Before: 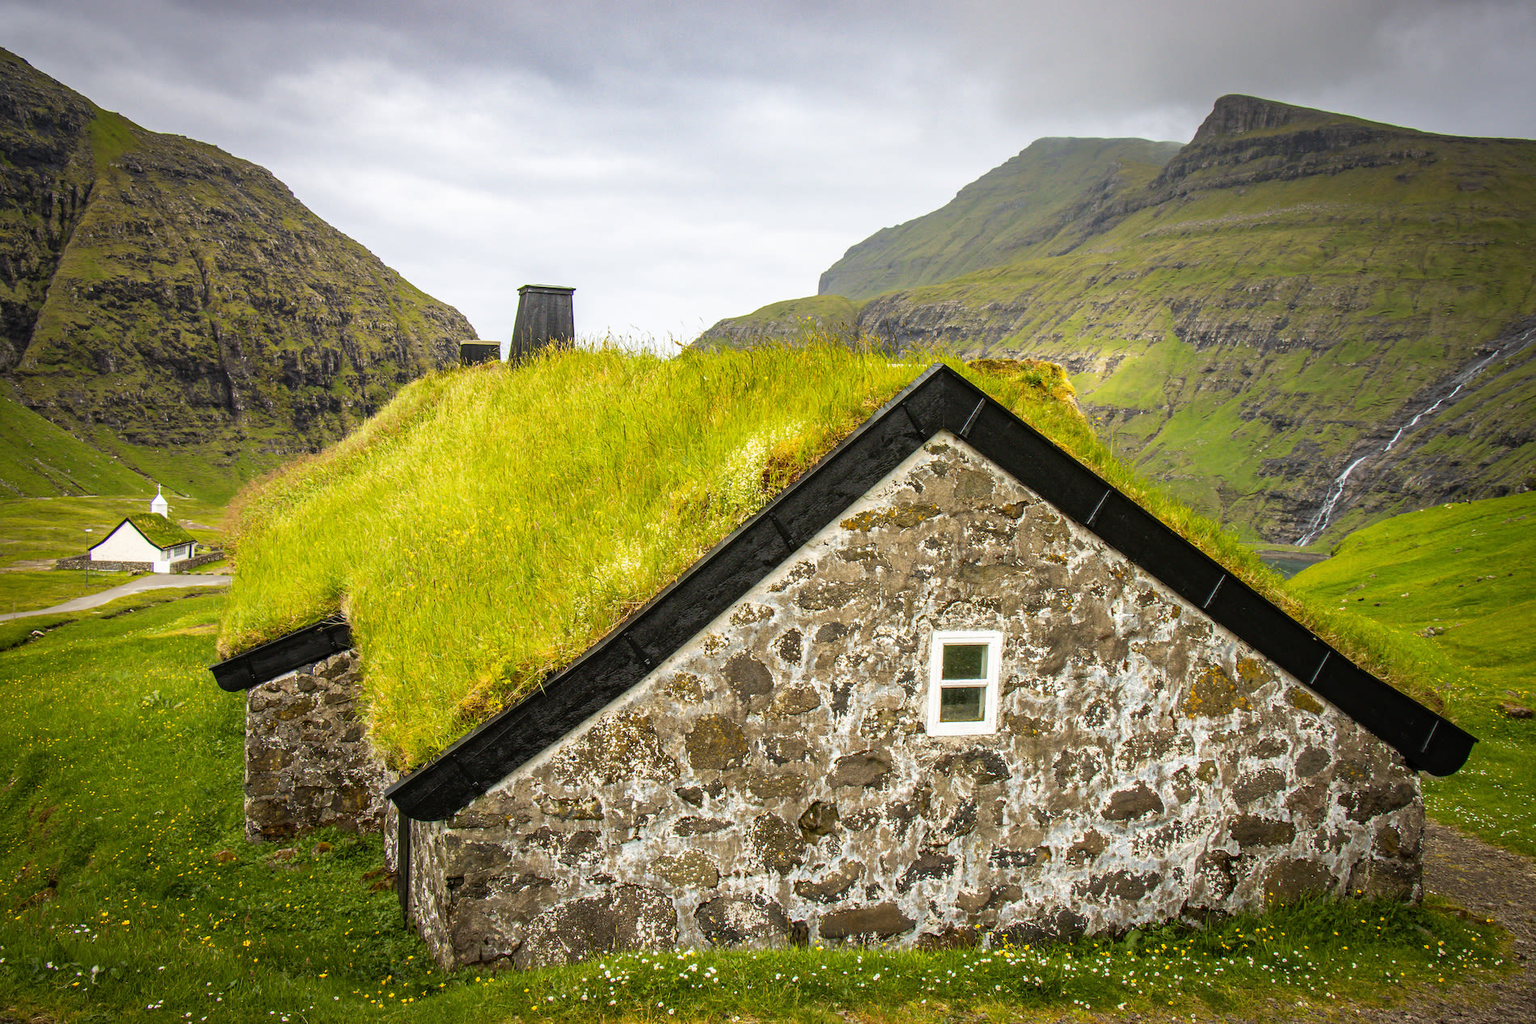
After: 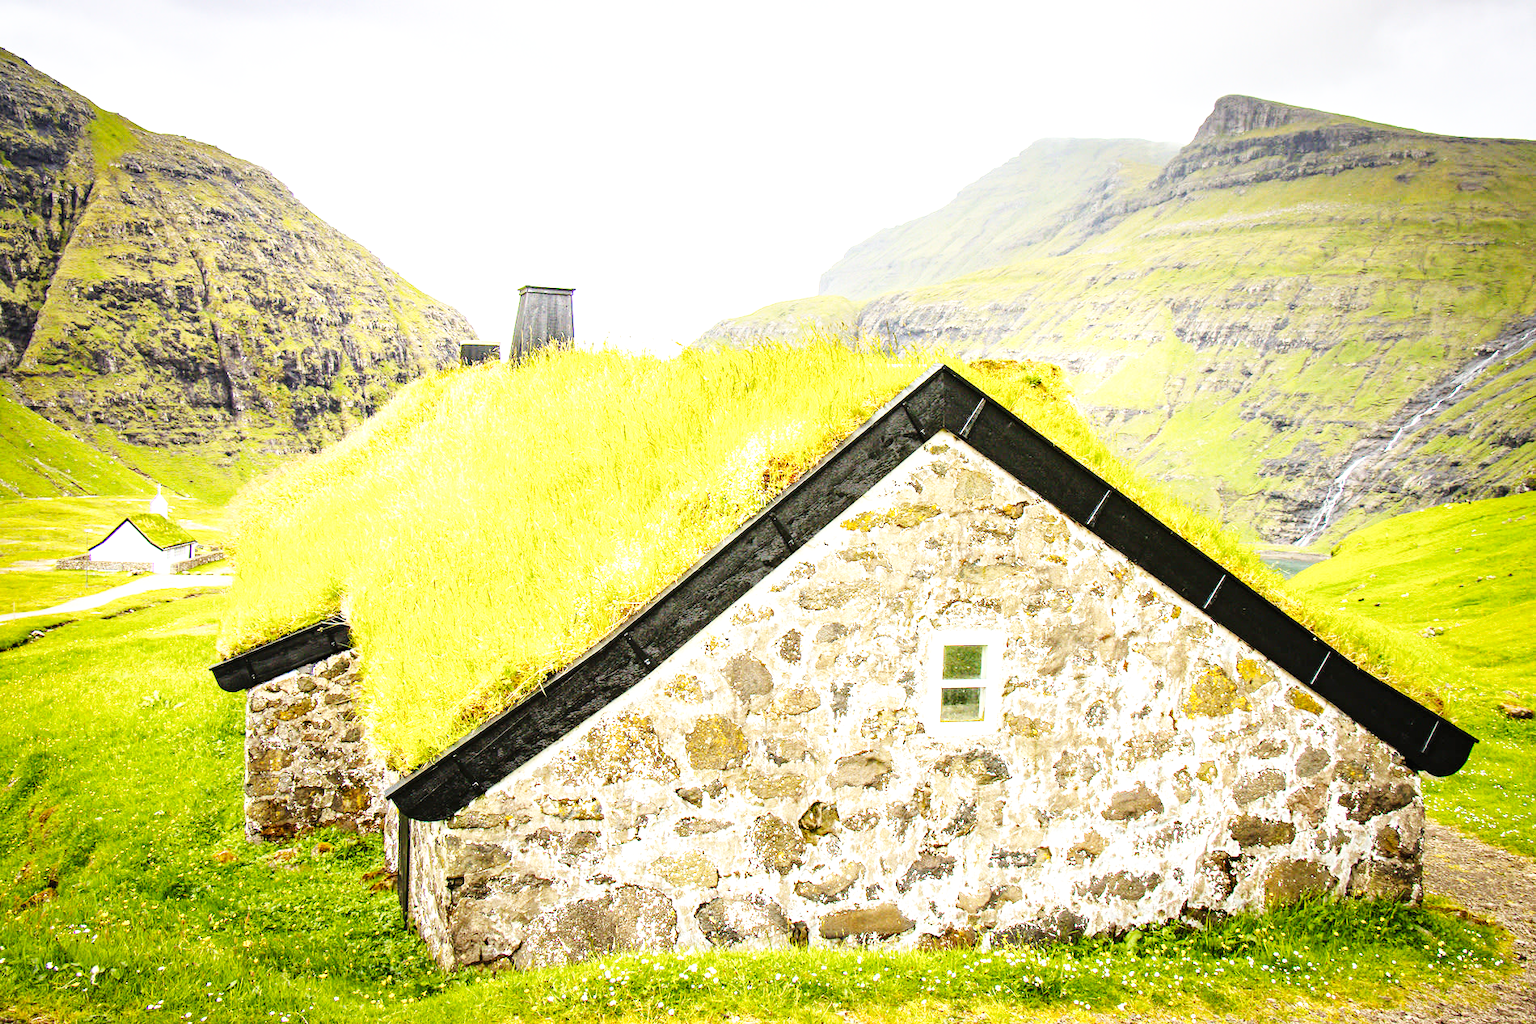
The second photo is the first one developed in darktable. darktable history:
exposure: black level correction 0, exposure 1 EV, compensate highlight preservation false
base curve: curves: ch0 [(0, 0.003) (0.001, 0.002) (0.006, 0.004) (0.02, 0.022) (0.048, 0.086) (0.094, 0.234) (0.162, 0.431) (0.258, 0.629) (0.385, 0.8) (0.548, 0.918) (0.751, 0.988) (1, 1)], preserve colors none
